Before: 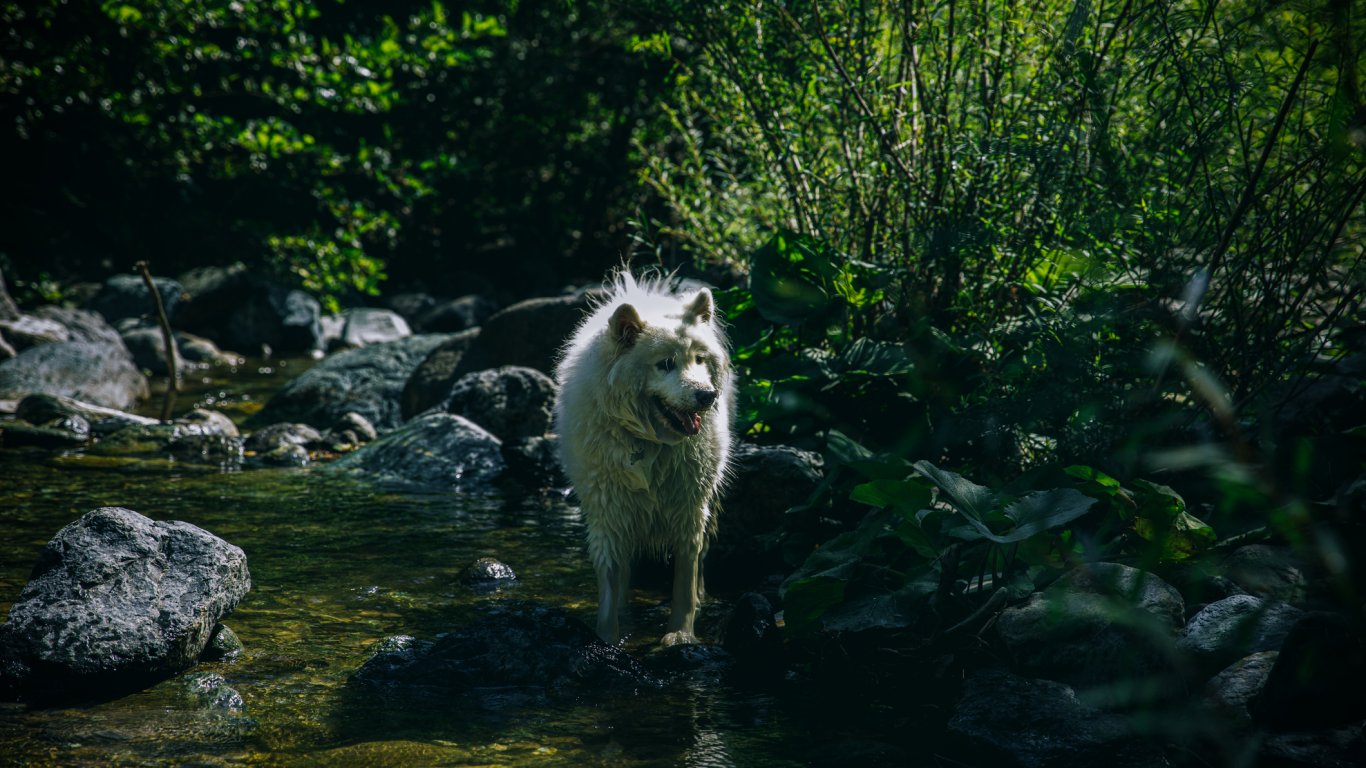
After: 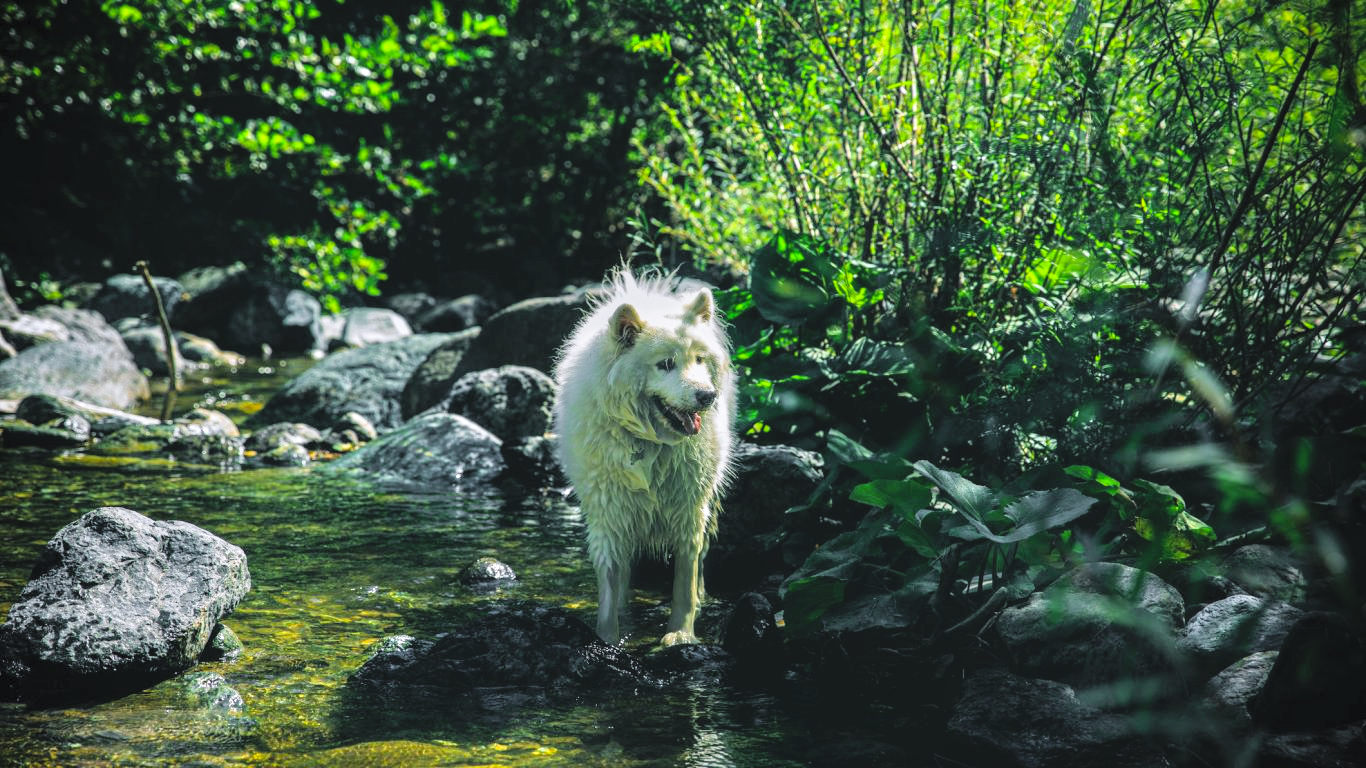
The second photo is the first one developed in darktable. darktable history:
color zones: curves: ch1 [(0.25, 0.61) (0.75, 0.248)]
exposure: exposure -0.021 EV, compensate highlight preservation false
tone equalizer: -7 EV 0.15 EV, -6 EV 0.6 EV, -5 EV 1.15 EV, -4 EV 1.33 EV, -3 EV 1.15 EV, -2 EV 0.6 EV, -1 EV 0.15 EV, mask exposure compensation -0.5 EV
contrast brightness saturation: contrast 0.1, brightness 0.3, saturation 0.14
